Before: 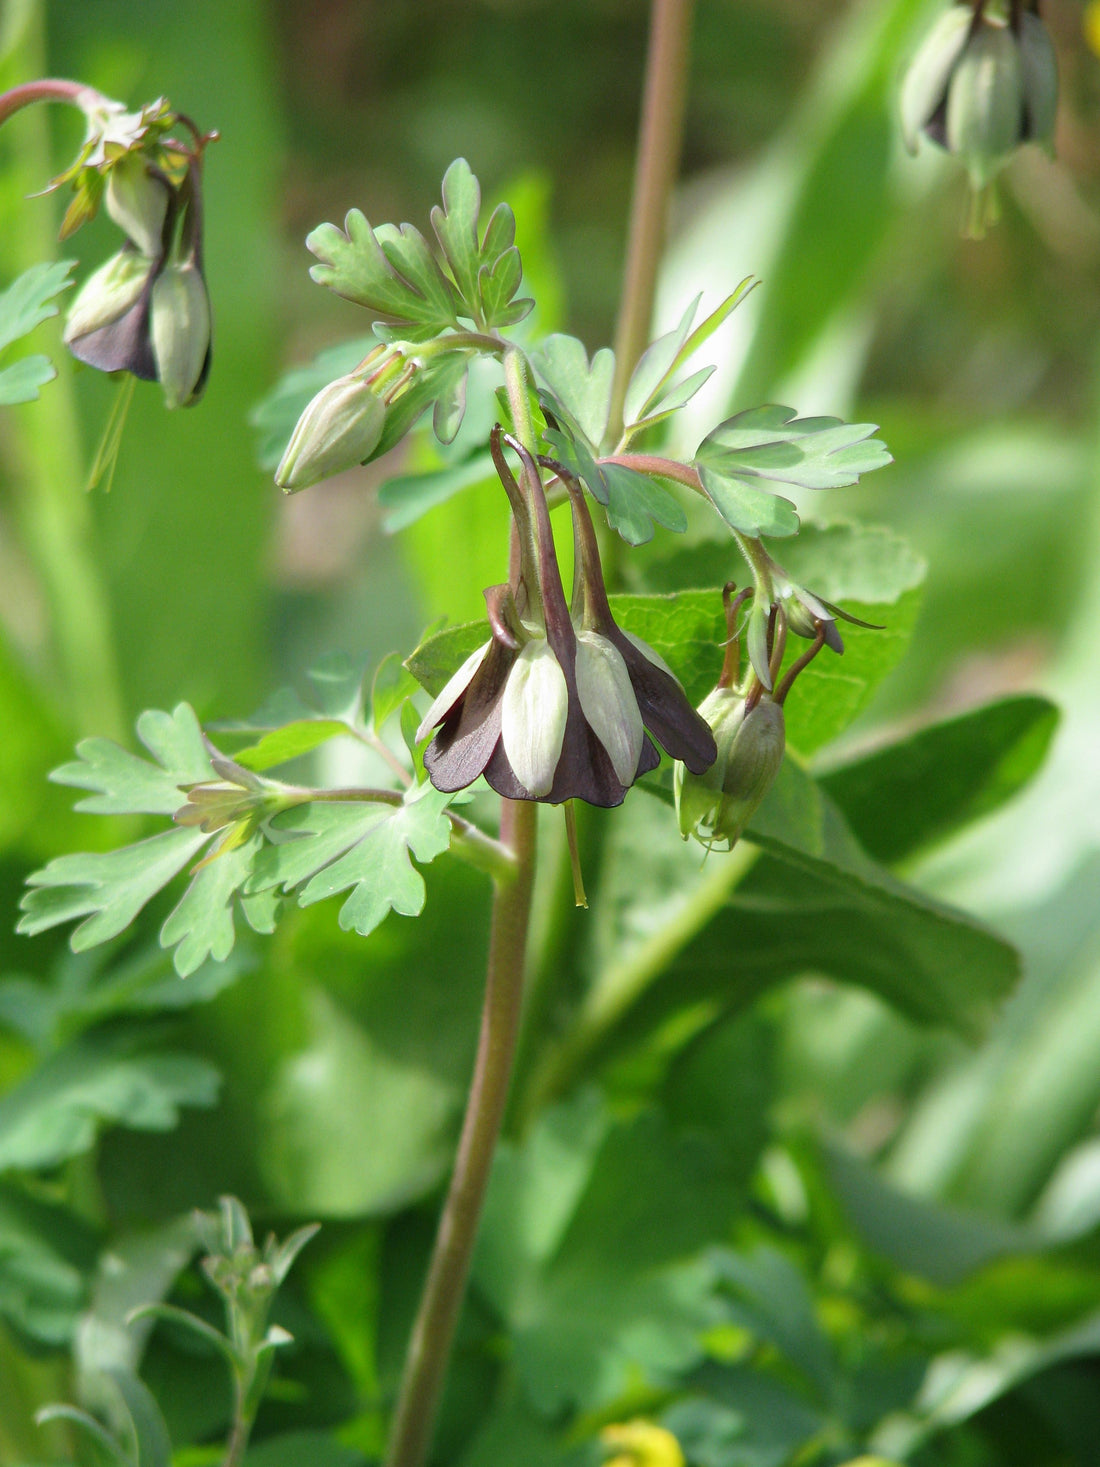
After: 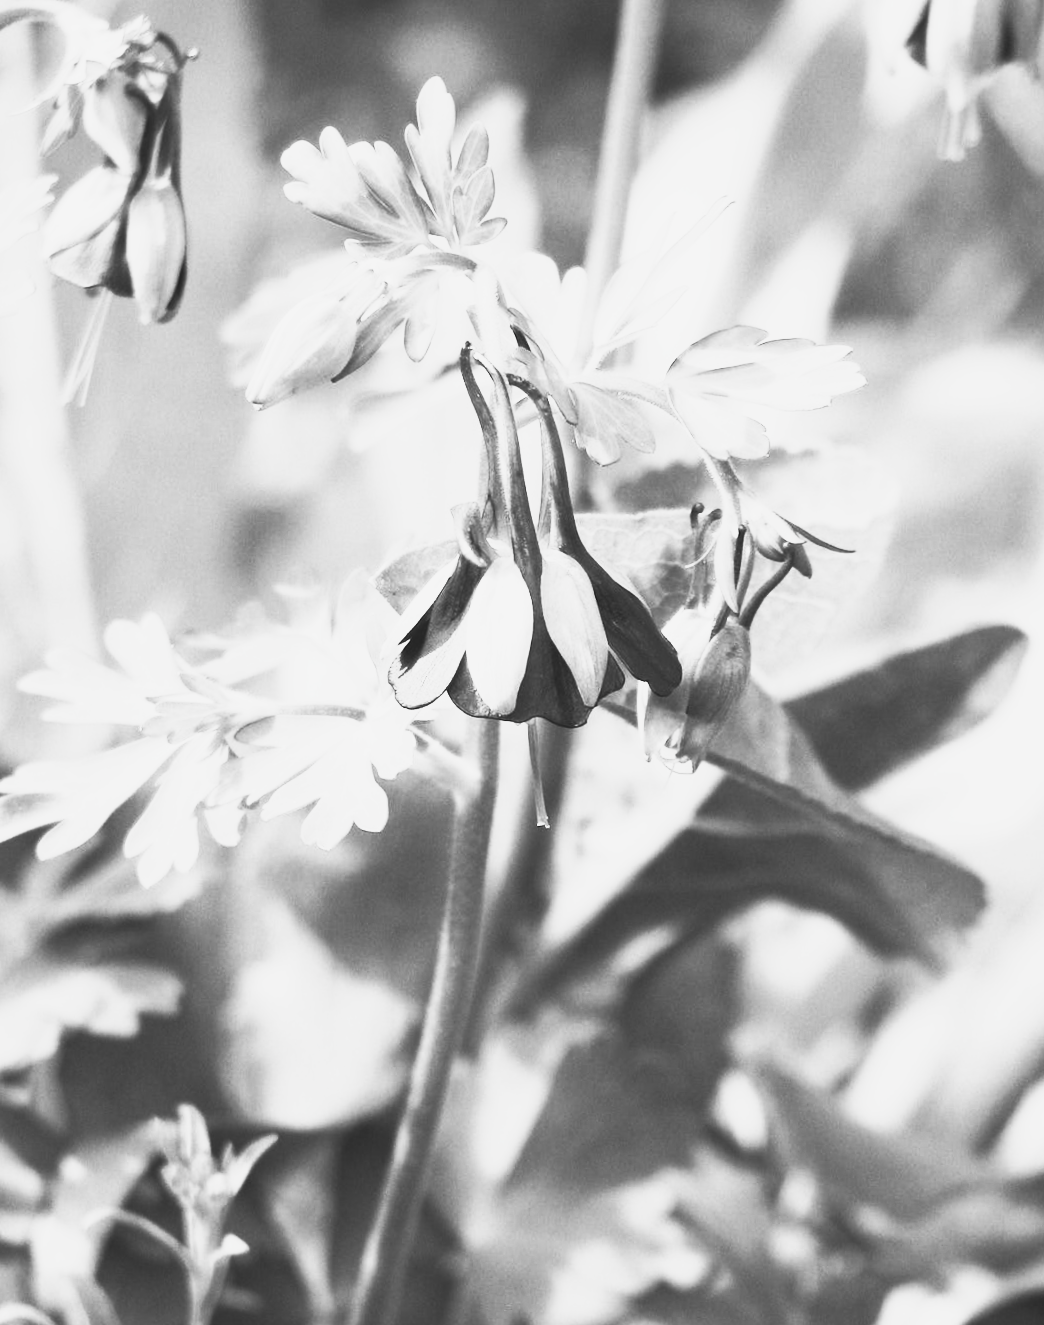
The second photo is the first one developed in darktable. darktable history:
rotate and perspective: rotation -1.32°, lens shift (horizontal) -0.031, crop left 0.015, crop right 0.985, crop top 0.047, crop bottom 0.982
color balance: lift [1.005, 0.99, 1.007, 1.01], gamma [1, 1.034, 1.032, 0.966], gain [0.873, 1.055, 1.067, 0.933]
tone curve: curves: ch0 [(0, 0.038) (0.193, 0.212) (0.461, 0.502) (0.629, 0.731) (0.838, 0.916) (1, 0.967)]; ch1 [(0, 0) (0.35, 0.356) (0.45, 0.453) (0.504, 0.503) (0.532, 0.524) (0.558, 0.559) (0.735, 0.762) (1, 1)]; ch2 [(0, 0) (0.281, 0.266) (0.456, 0.469) (0.5, 0.5) (0.533, 0.545) (0.606, 0.607) (0.646, 0.654) (1, 1)], color space Lab, independent channels, preserve colors none
contrast brightness saturation: contrast 0.53, brightness 0.47, saturation -1
crop and rotate: angle -2.38°
